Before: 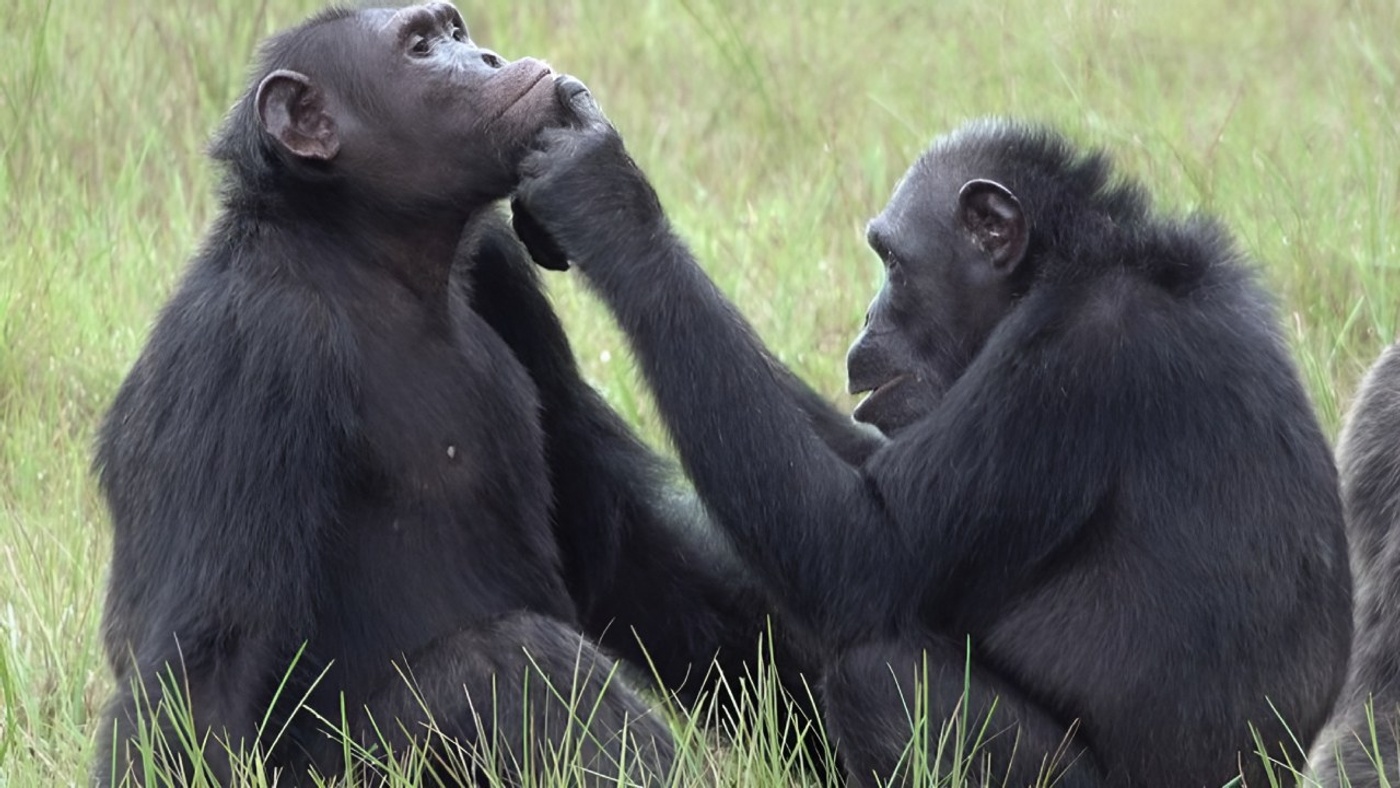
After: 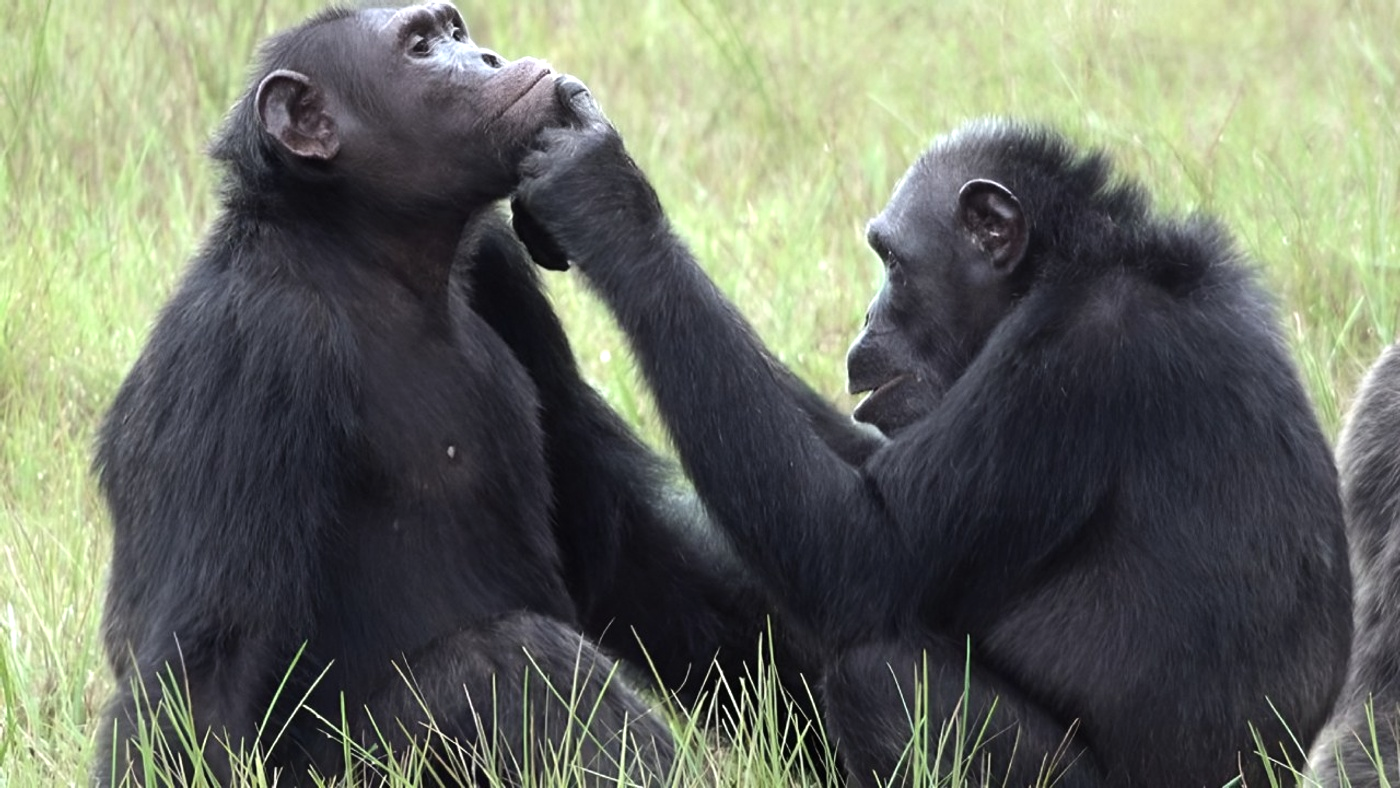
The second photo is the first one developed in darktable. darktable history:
tone equalizer: -8 EV -0.381 EV, -7 EV -0.362 EV, -6 EV -0.367 EV, -5 EV -0.199 EV, -3 EV 0.205 EV, -2 EV 0.315 EV, -1 EV 0.408 EV, +0 EV 0.406 EV, edges refinement/feathering 500, mask exposure compensation -1.57 EV, preserve details no
